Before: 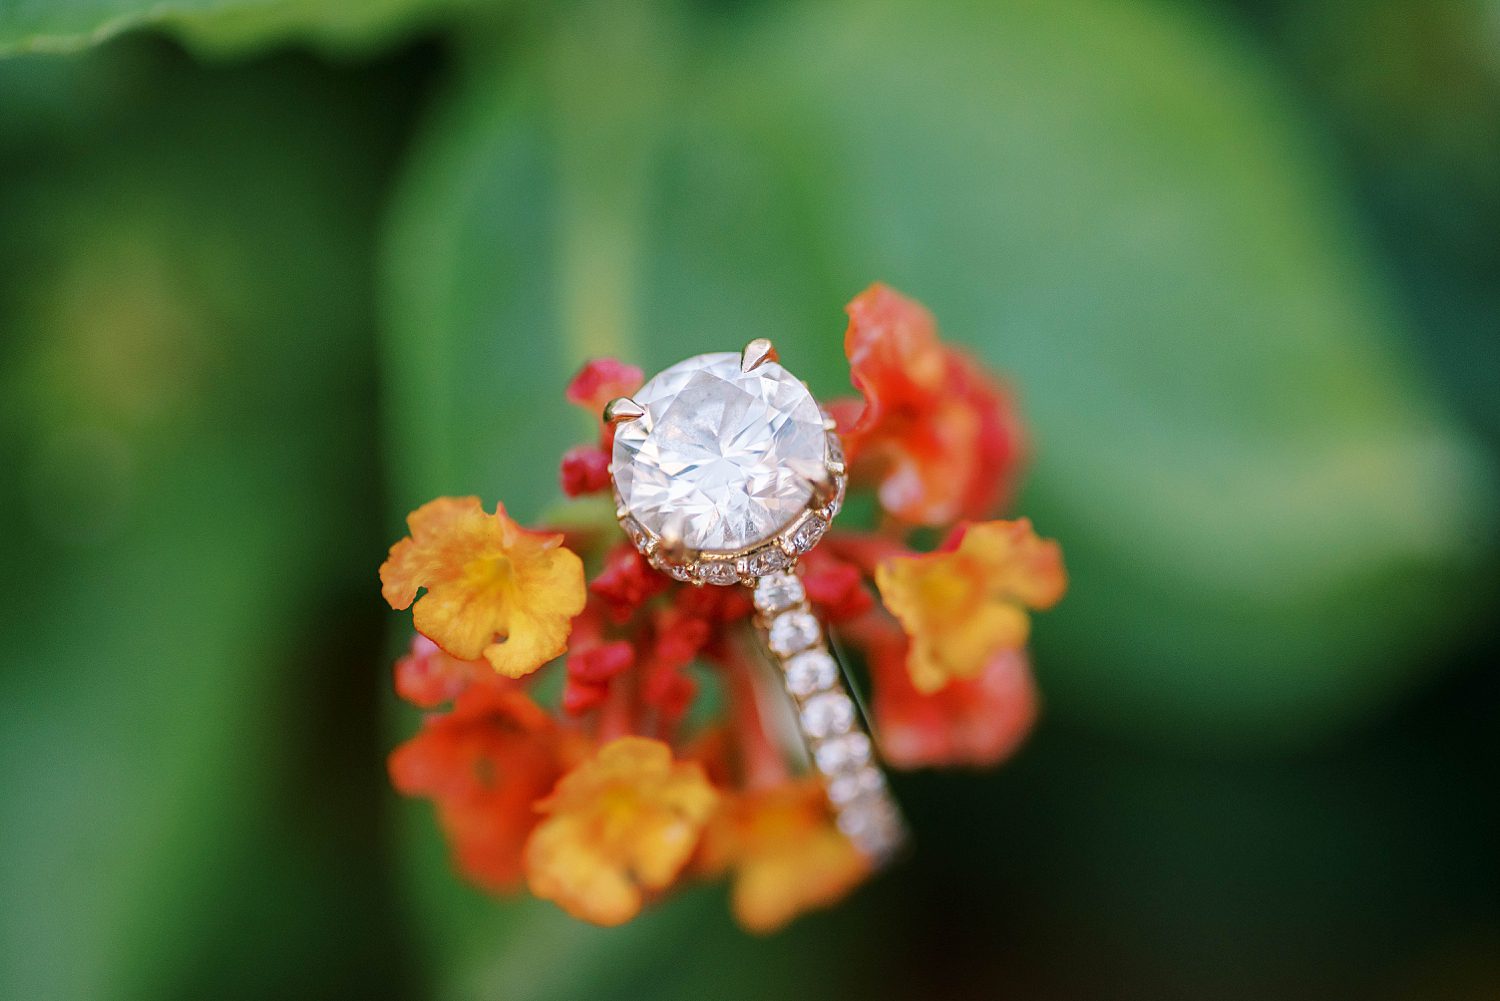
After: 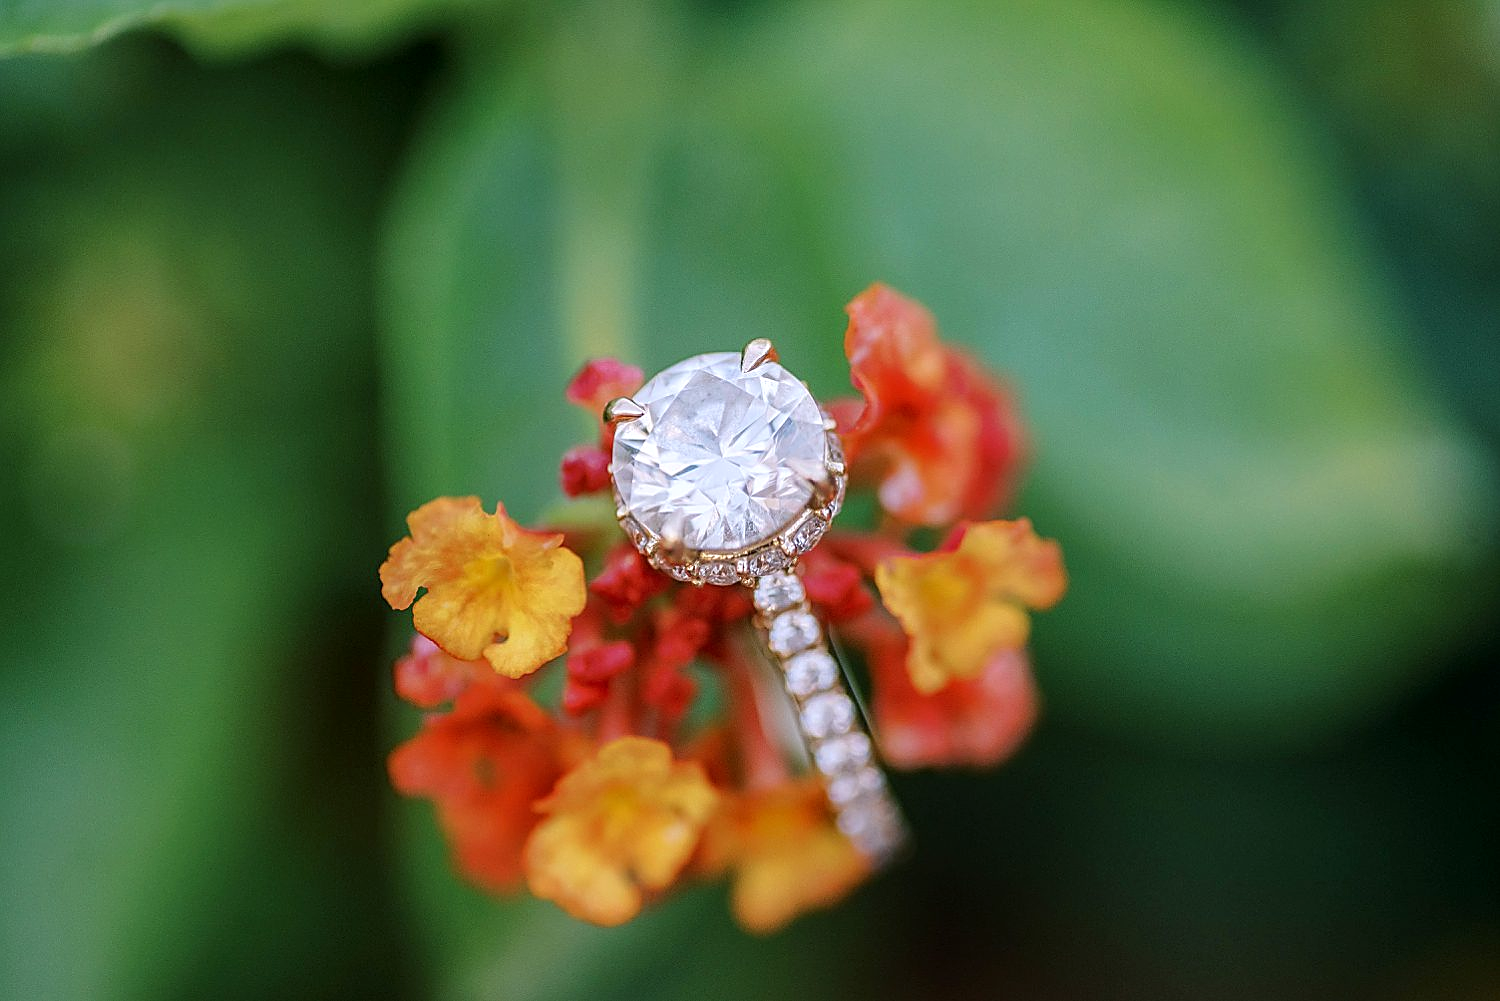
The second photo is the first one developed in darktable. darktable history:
white balance: red 0.984, blue 1.059
sharpen: on, module defaults
local contrast: detail 115%
